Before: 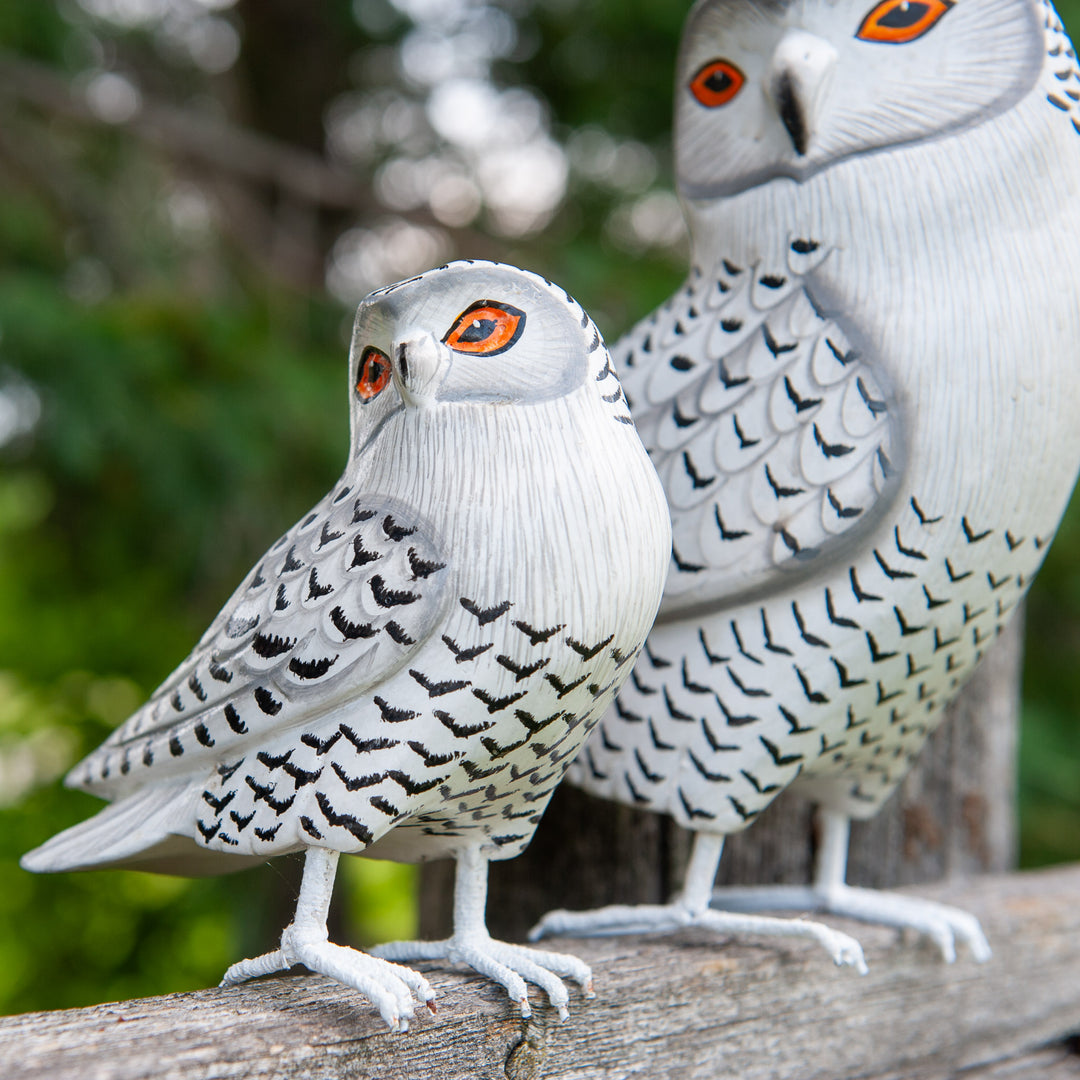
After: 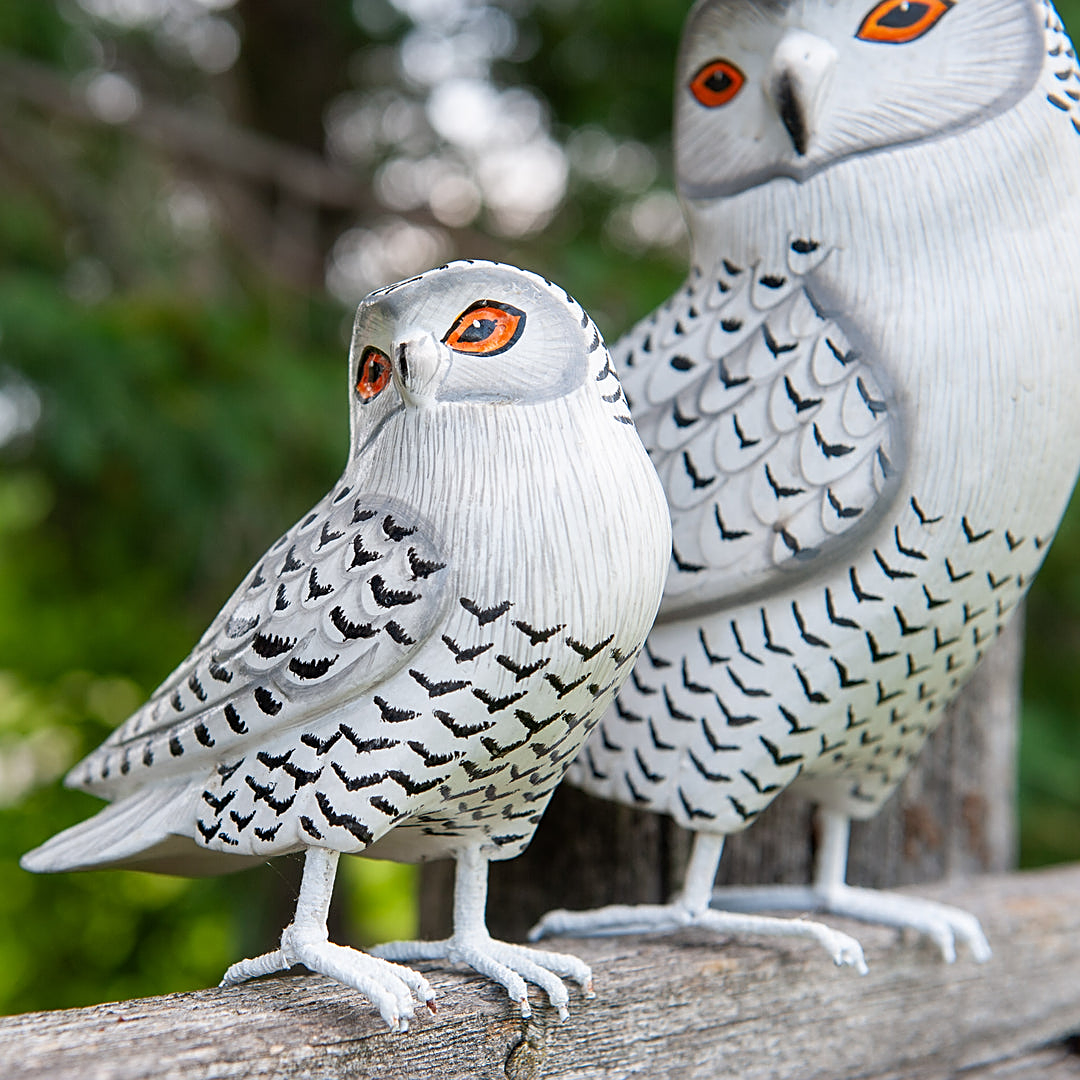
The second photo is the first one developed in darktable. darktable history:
sharpen: amount 0.6
